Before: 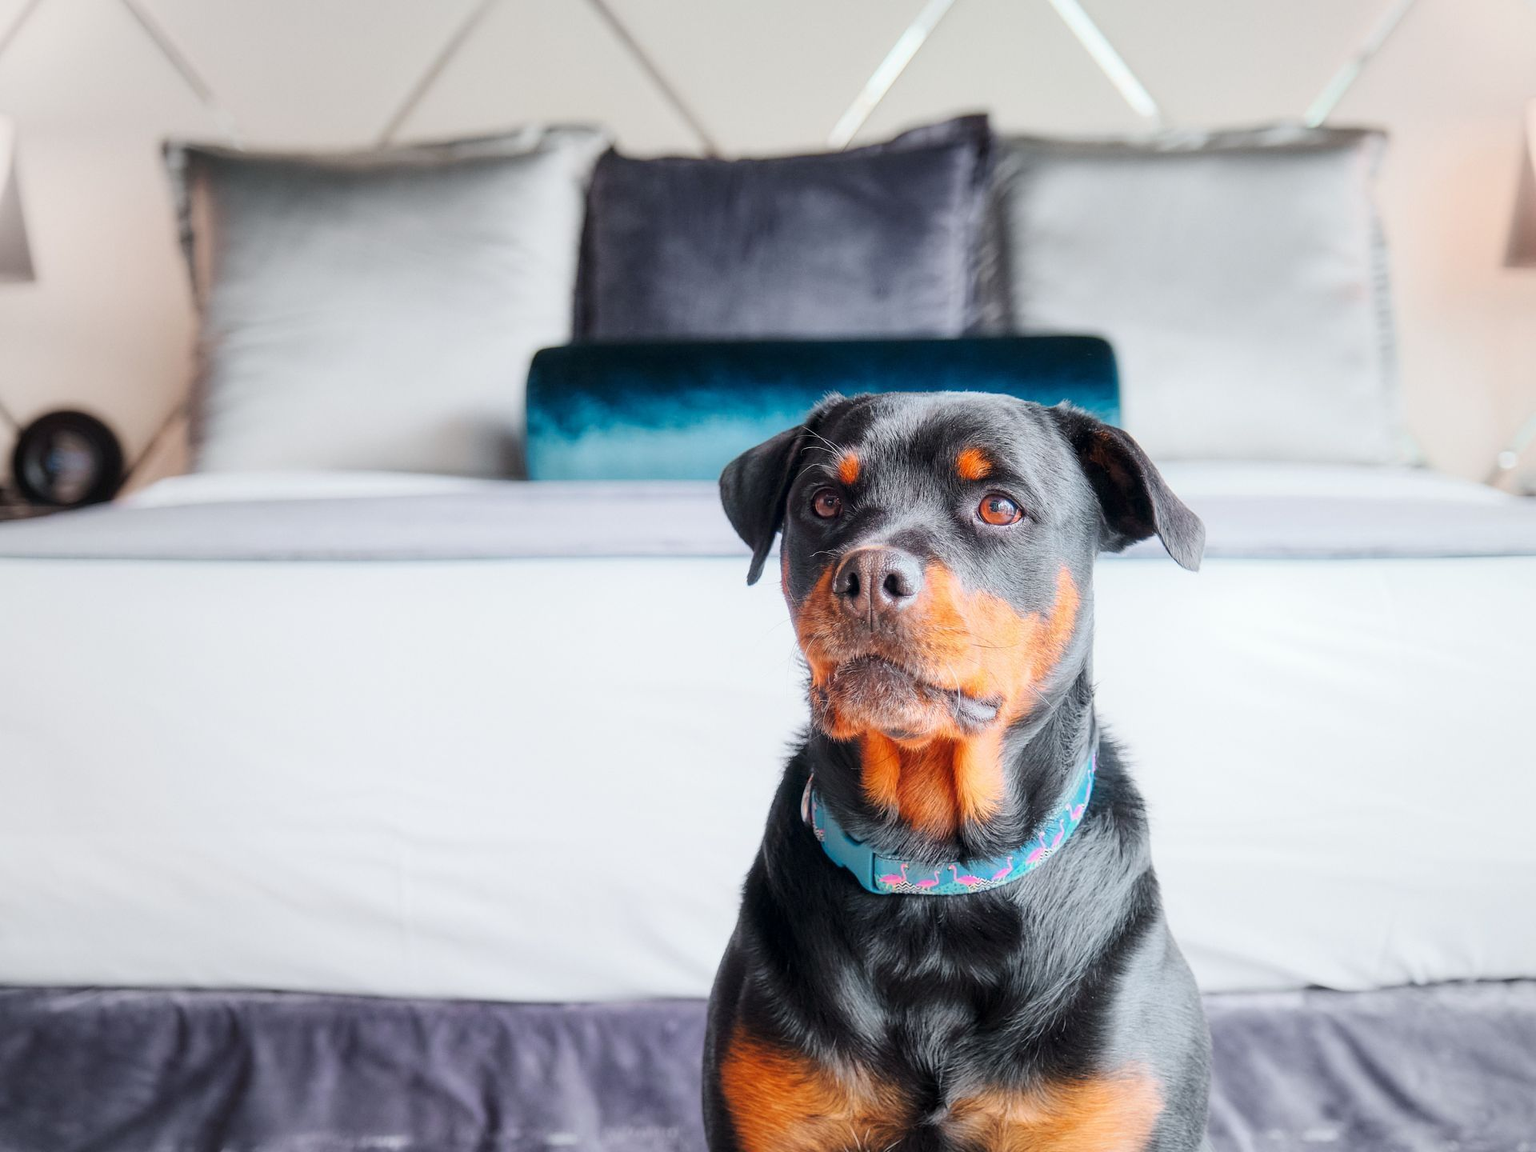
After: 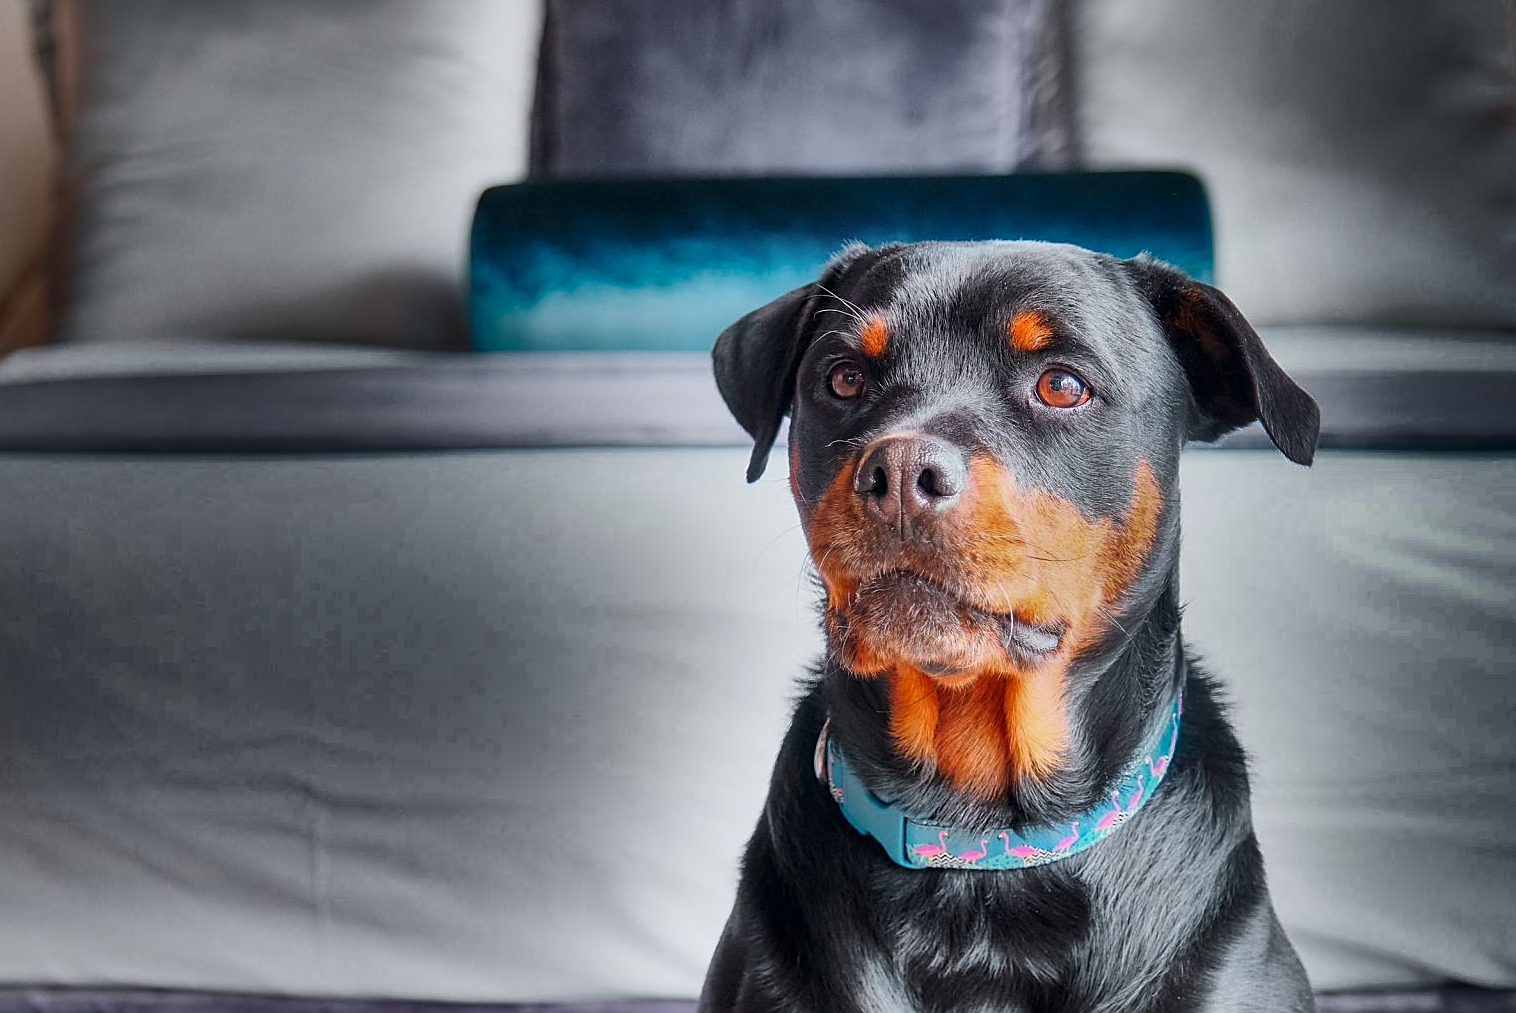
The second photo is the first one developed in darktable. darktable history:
sharpen: amount 0.462
crop: left 9.743%, top 17.33%, right 11.25%, bottom 12.302%
shadows and highlights: radius 123.61, shadows 98.6, white point adjustment -2.98, highlights -98.07, soften with gaussian
